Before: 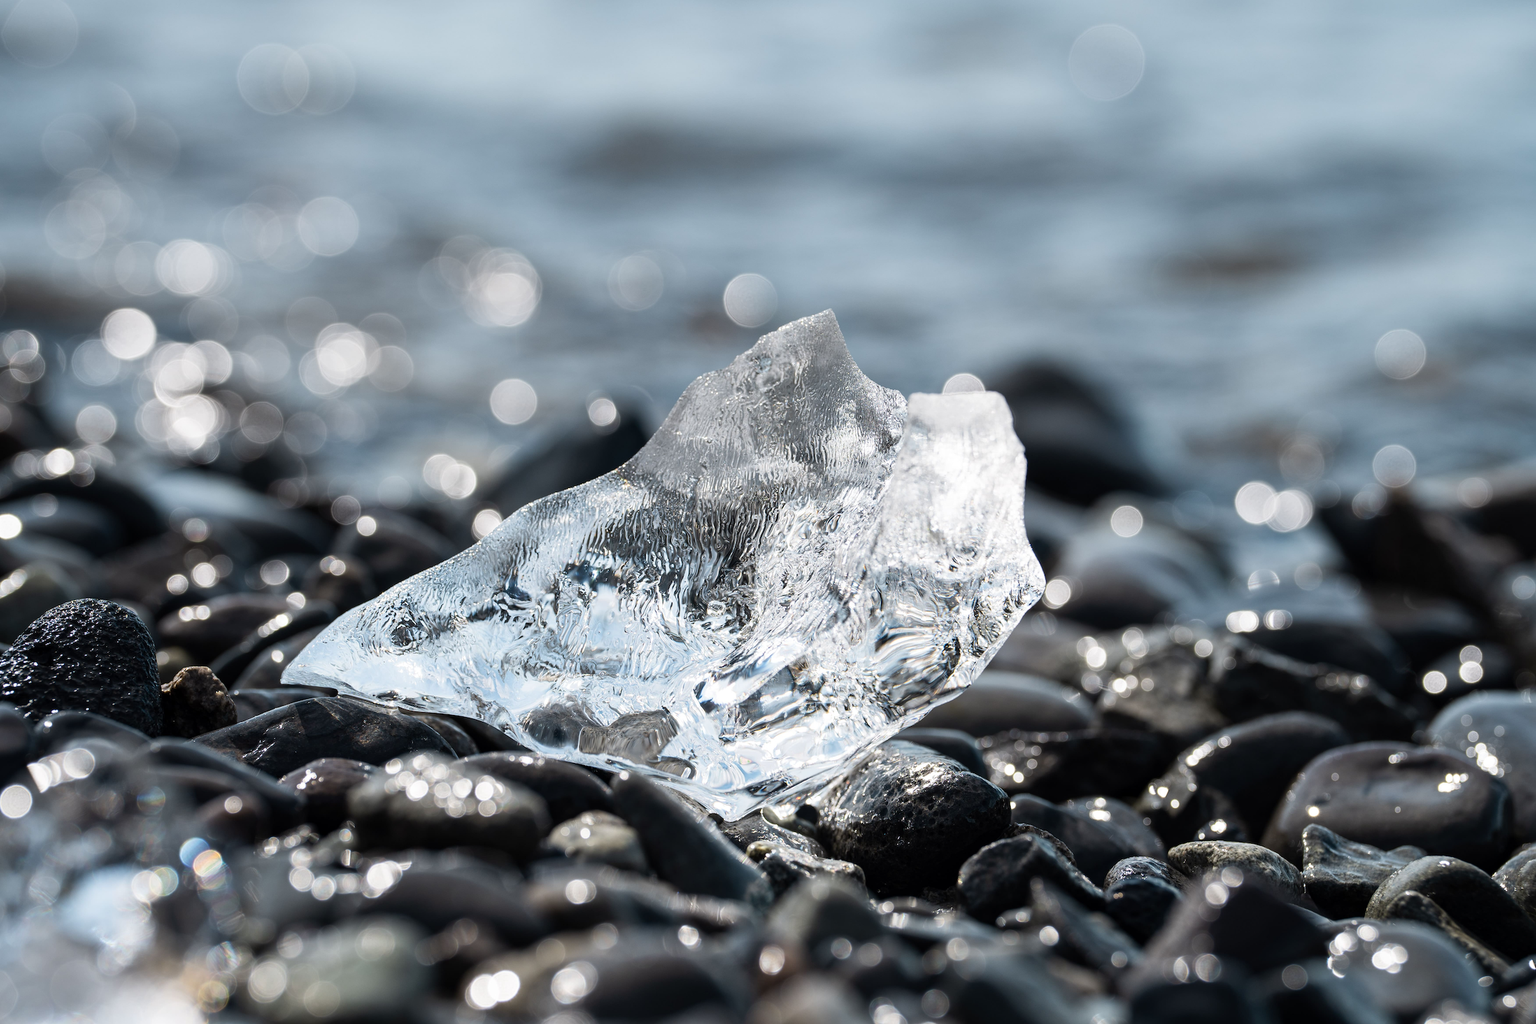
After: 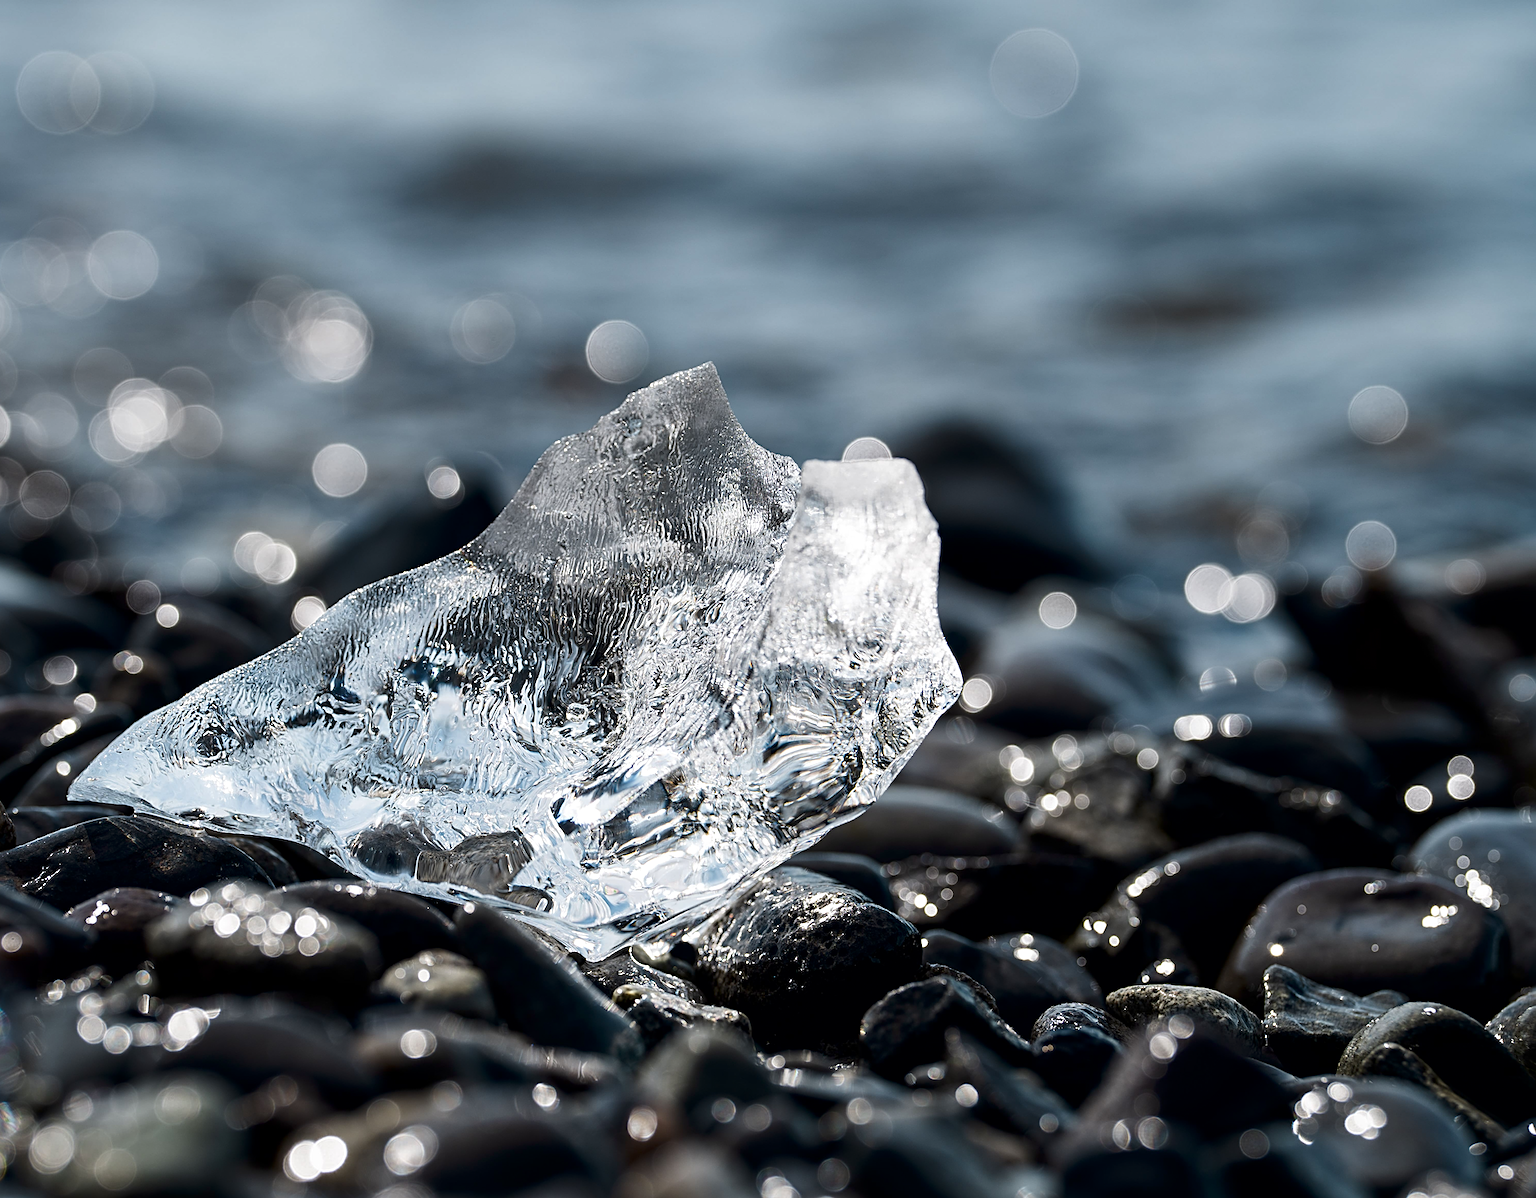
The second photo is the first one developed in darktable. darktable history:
crop and rotate: left 14.579%
contrast brightness saturation: brightness -0.208, saturation 0.085
local contrast: mode bilateral grid, contrast 99, coarseness 99, detail 108%, midtone range 0.2
sharpen: on, module defaults
